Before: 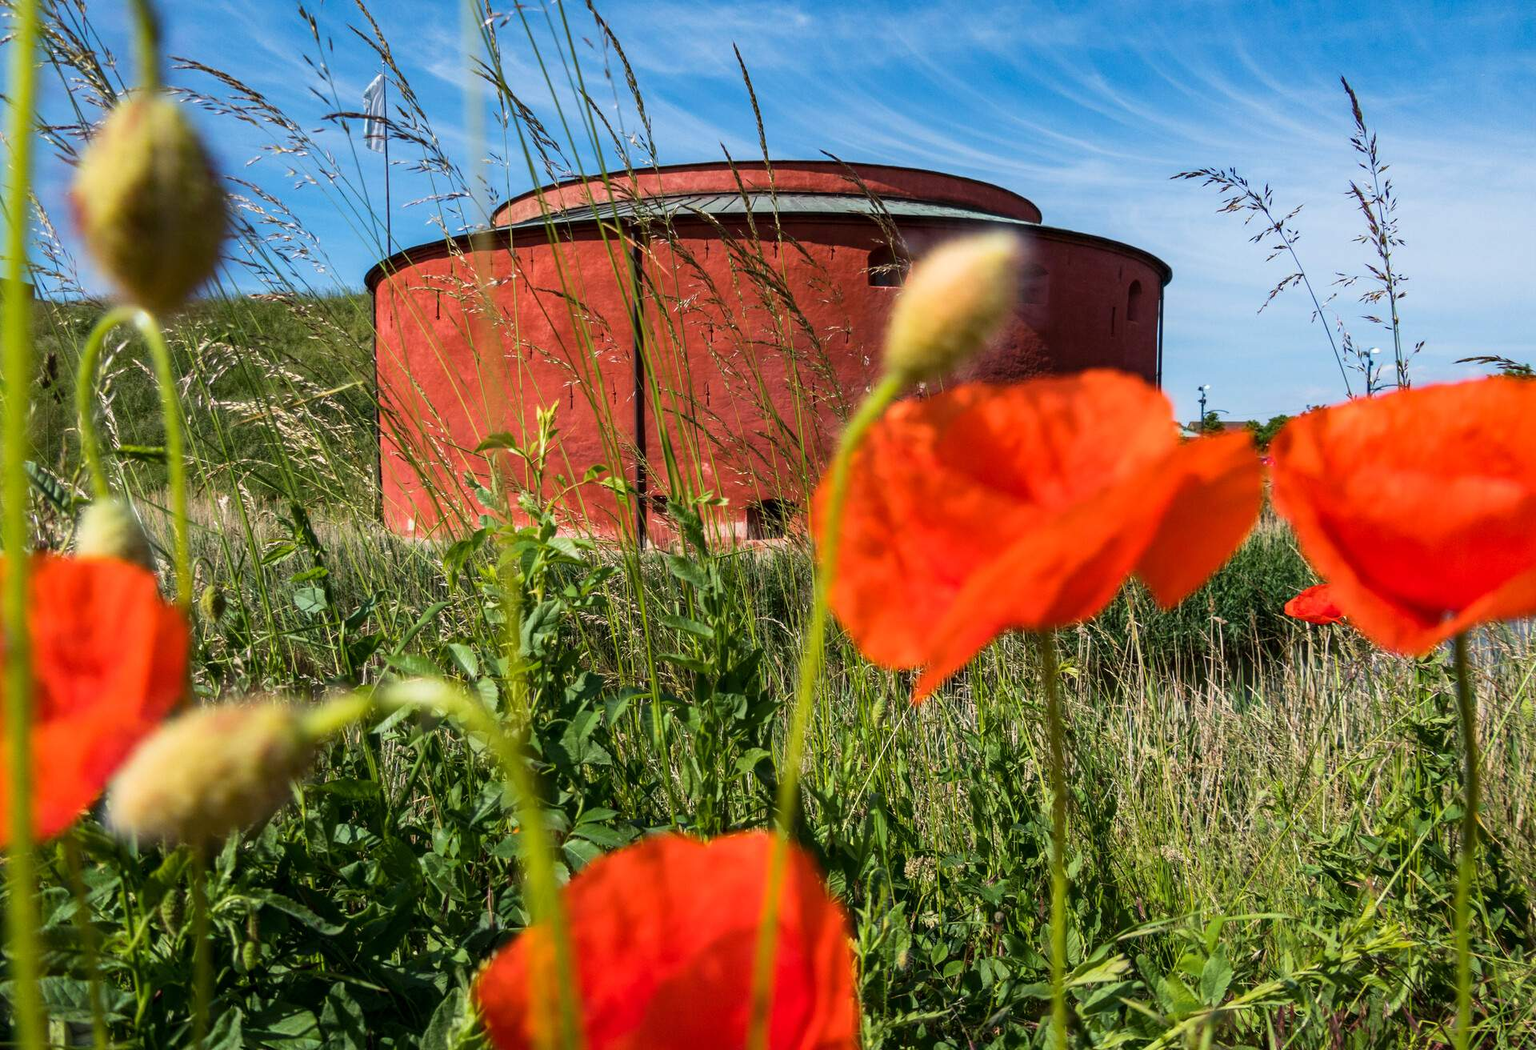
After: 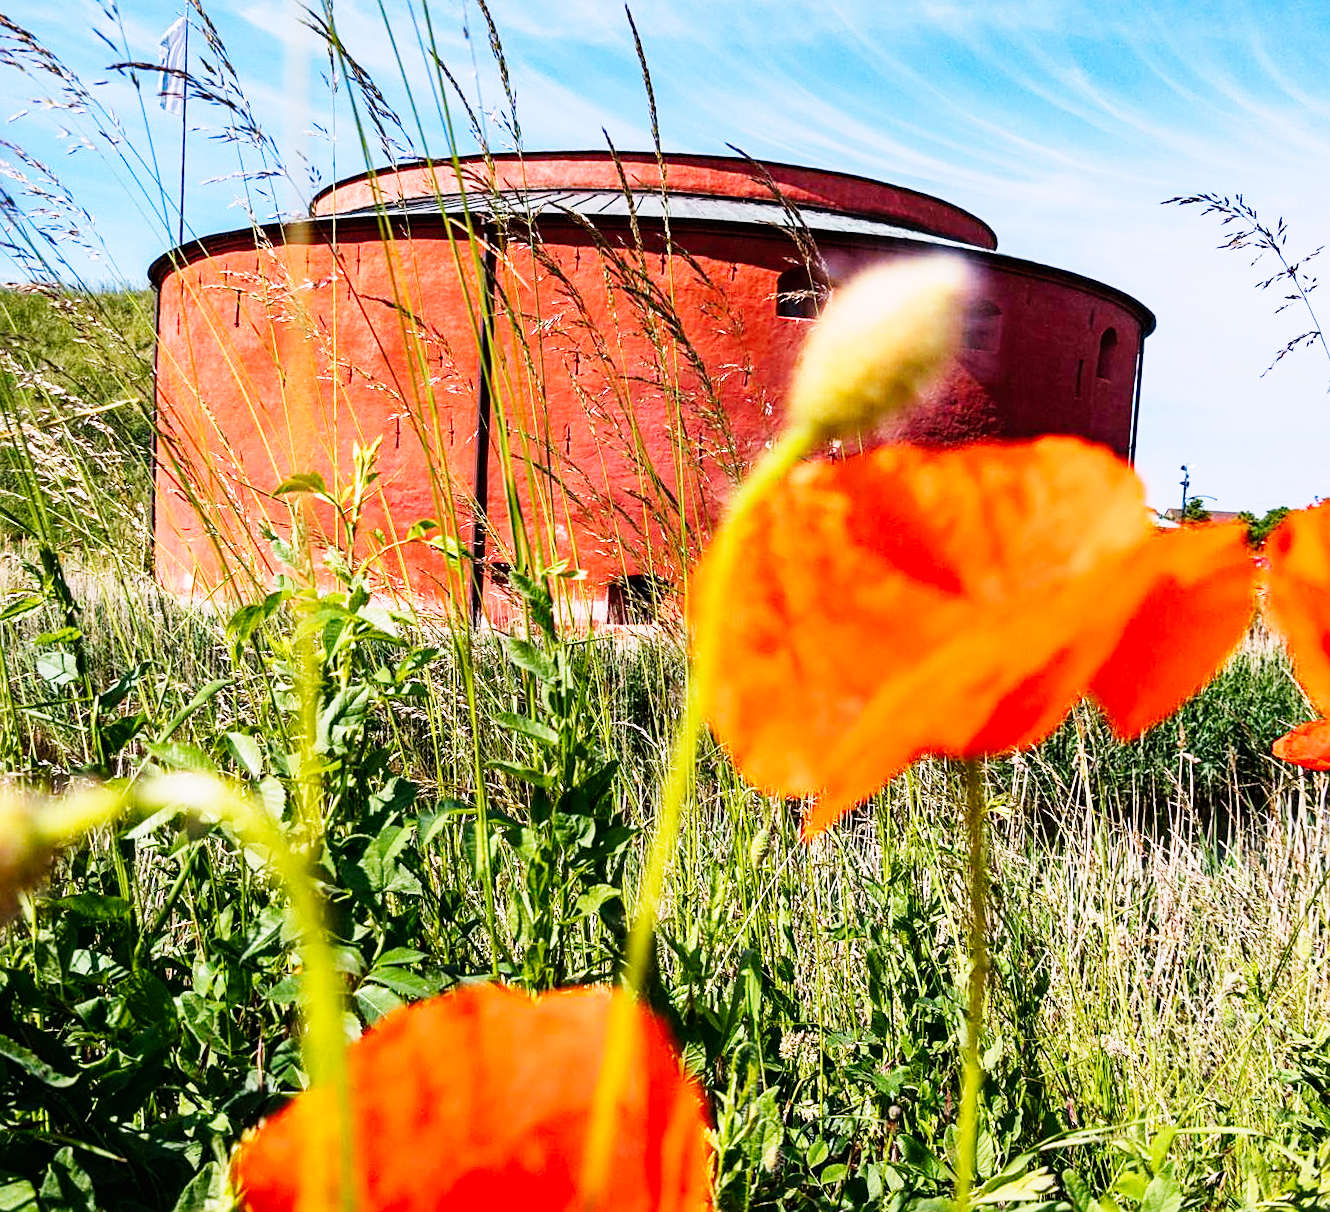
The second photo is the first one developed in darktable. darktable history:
base curve: curves: ch0 [(0, 0) (0, 0.001) (0.001, 0.001) (0.004, 0.002) (0.007, 0.004) (0.015, 0.013) (0.033, 0.045) (0.052, 0.096) (0.075, 0.17) (0.099, 0.241) (0.163, 0.42) (0.219, 0.55) (0.259, 0.616) (0.327, 0.722) (0.365, 0.765) (0.522, 0.873) (0.547, 0.881) (0.689, 0.919) (0.826, 0.952) (1, 1)], preserve colors none
crop and rotate: angle -3.27°, left 14.277%, top 0.028%, right 10.766%, bottom 0.028%
sharpen: on, module defaults
white balance: red 1.066, blue 1.119
